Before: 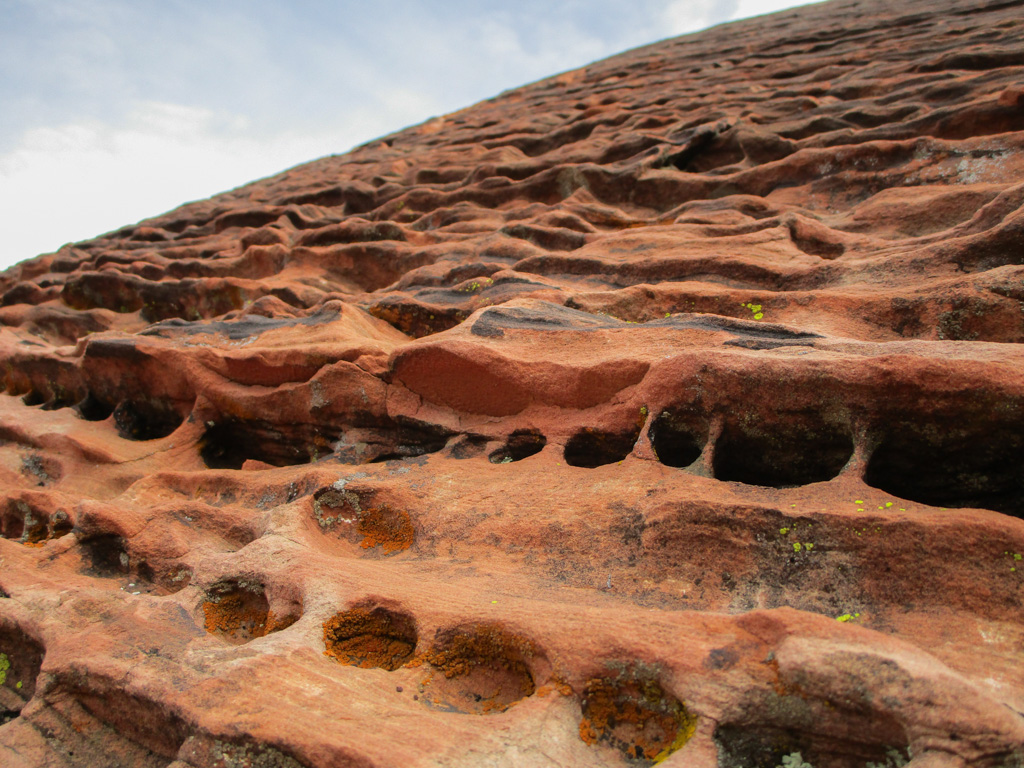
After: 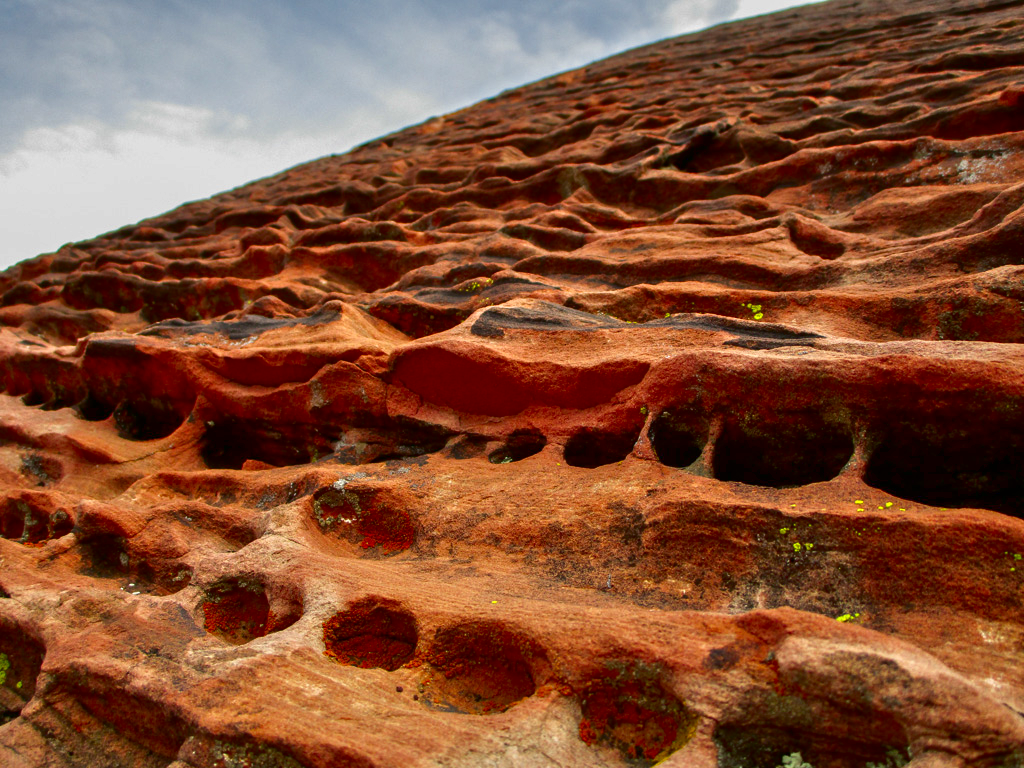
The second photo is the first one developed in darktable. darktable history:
contrast brightness saturation: contrast 0.09, brightness -0.59, saturation 0.17
tone equalizer: -8 EV 2 EV, -7 EV 2 EV, -6 EV 2 EV, -5 EV 2 EV, -4 EV 2 EV, -3 EV 1.5 EV, -2 EV 1 EV, -1 EV 0.5 EV
